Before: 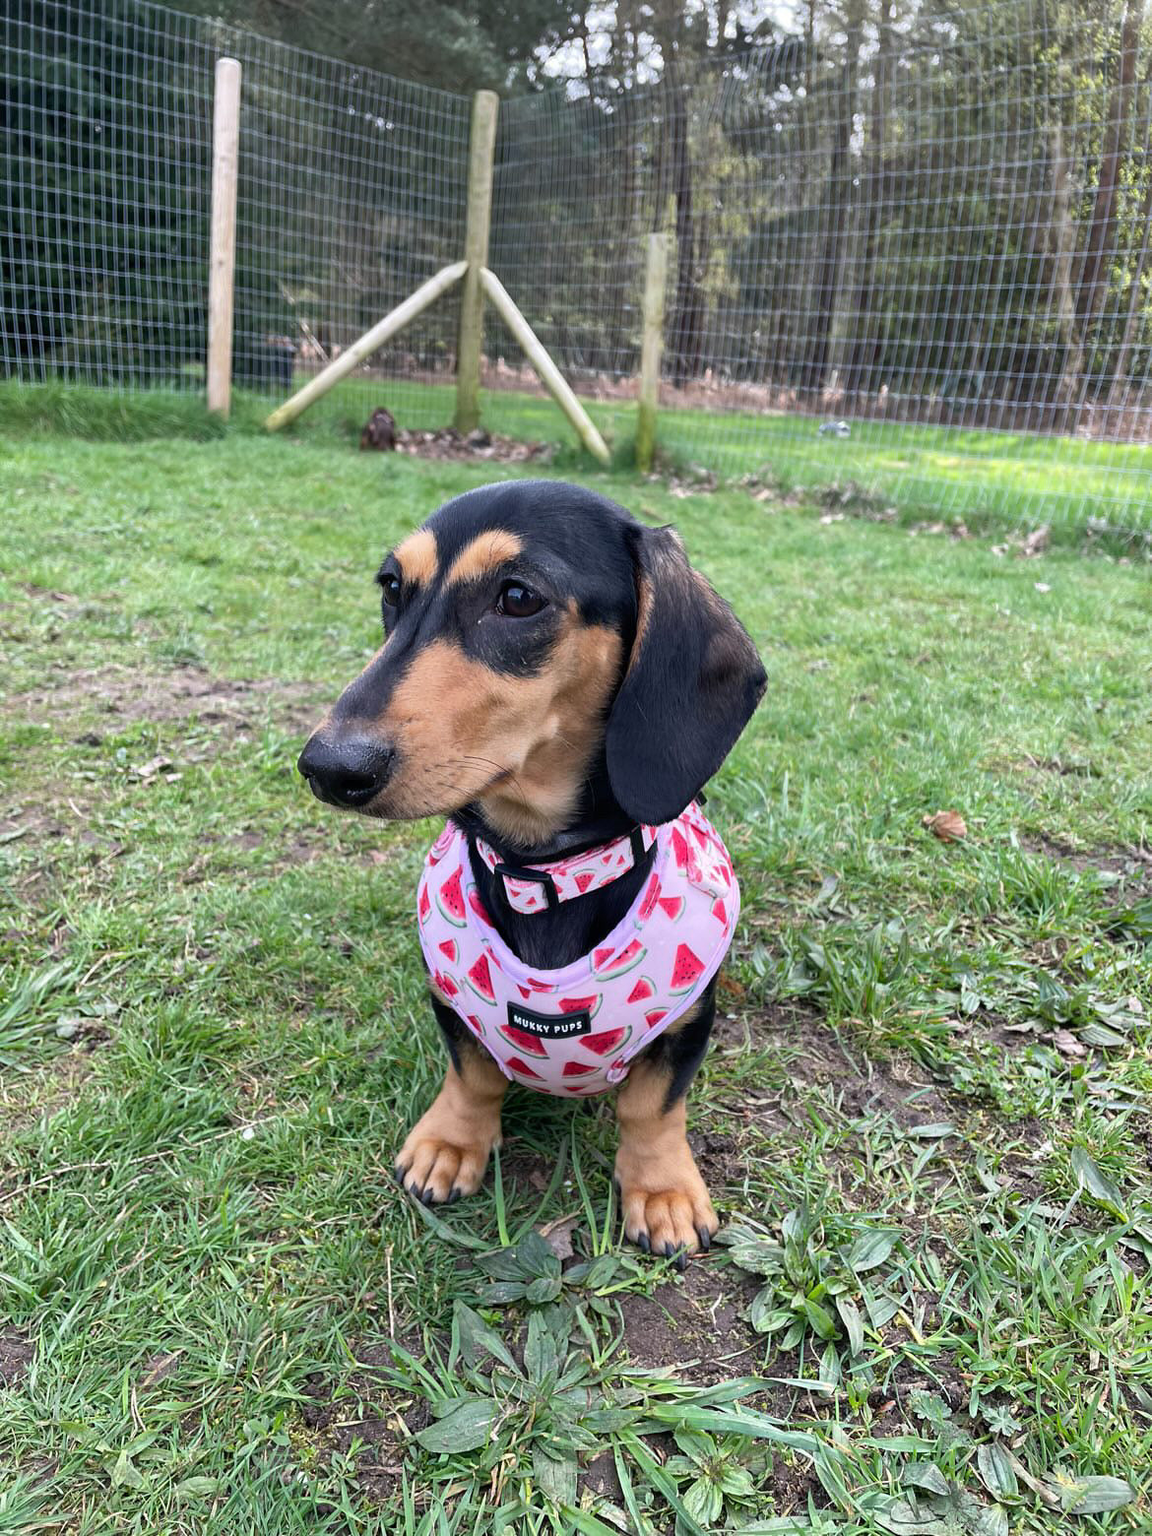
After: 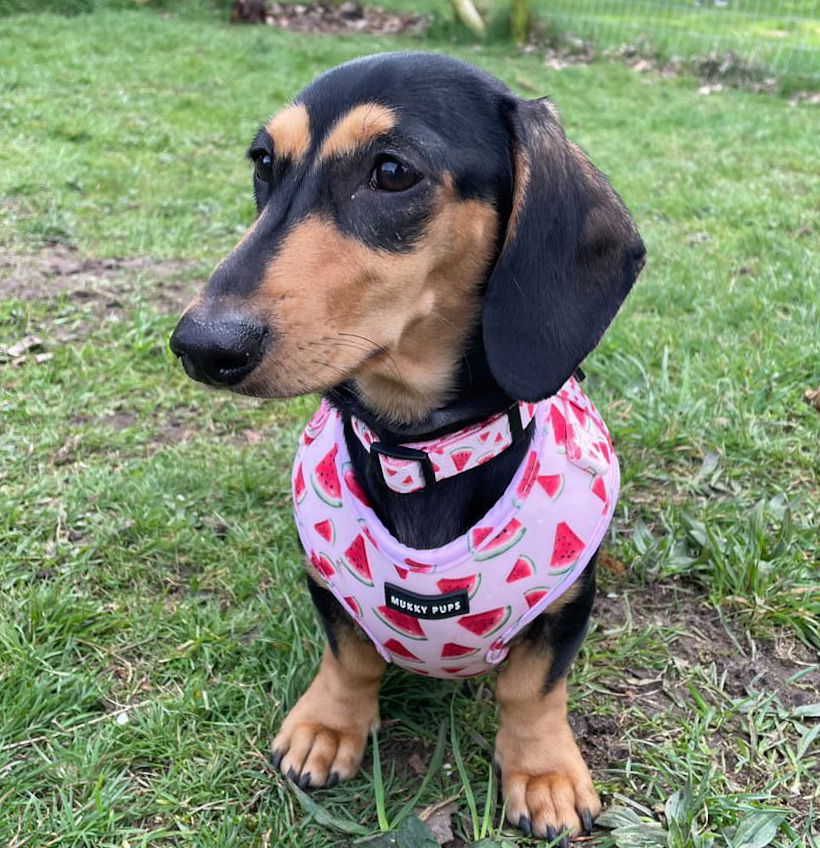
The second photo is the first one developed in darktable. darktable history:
crop: left 11.123%, top 27.61%, right 18.3%, bottom 17.034%
color balance: mode lift, gamma, gain (sRGB)
rotate and perspective: rotation -0.45°, automatic cropping original format, crop left 0.008, crop right 0.992, crop top 0.012, crop bottom 0.988
